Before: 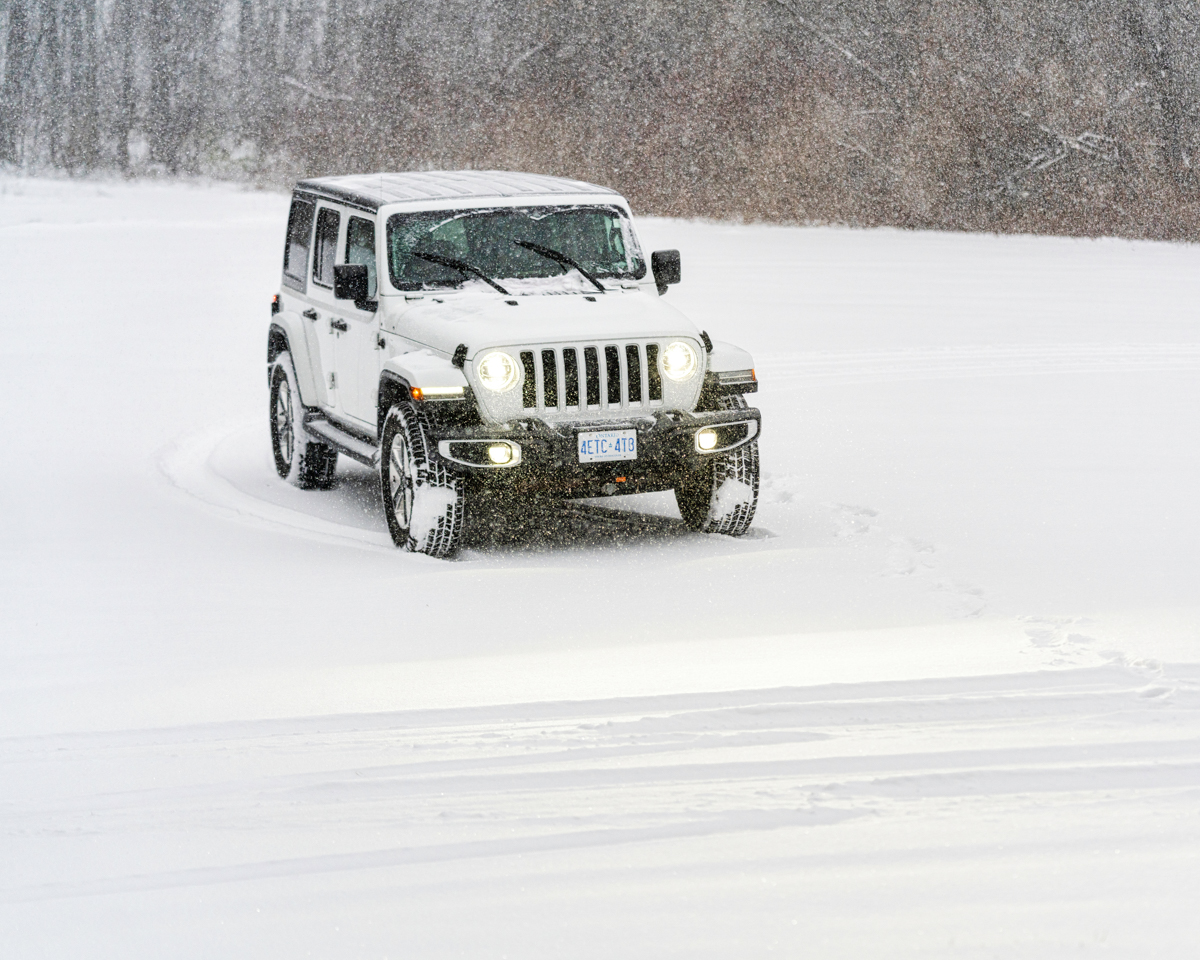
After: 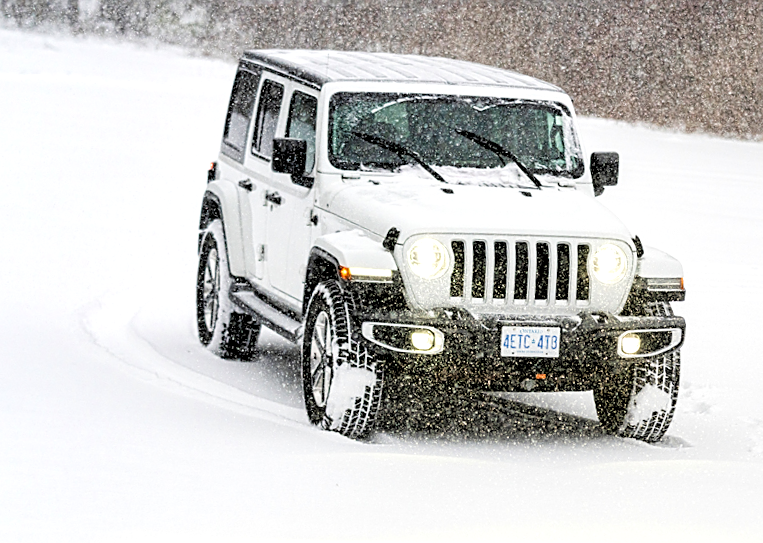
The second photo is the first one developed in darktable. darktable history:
sharpen: on, module defaults
crop and rotate: angle -4.99°, left 2.122%, top 6.945%, right 27.566%, bottom 30.519%
rgb levels: levels [[0.01, 0.419, 0.839], [0, 0.5, 1], [0, 0.5, 1]]
